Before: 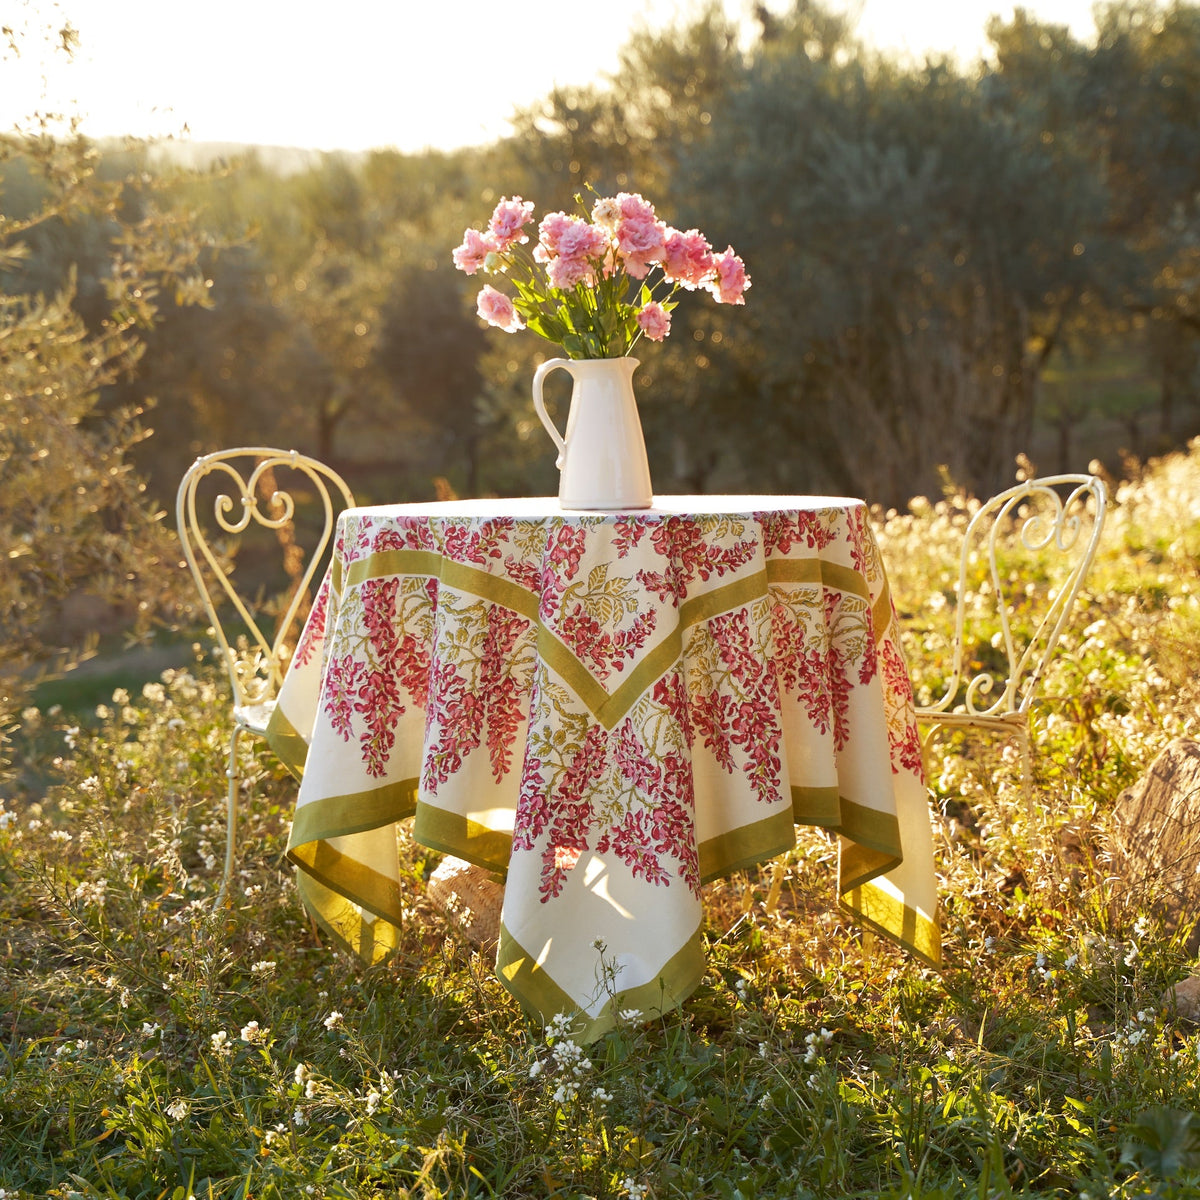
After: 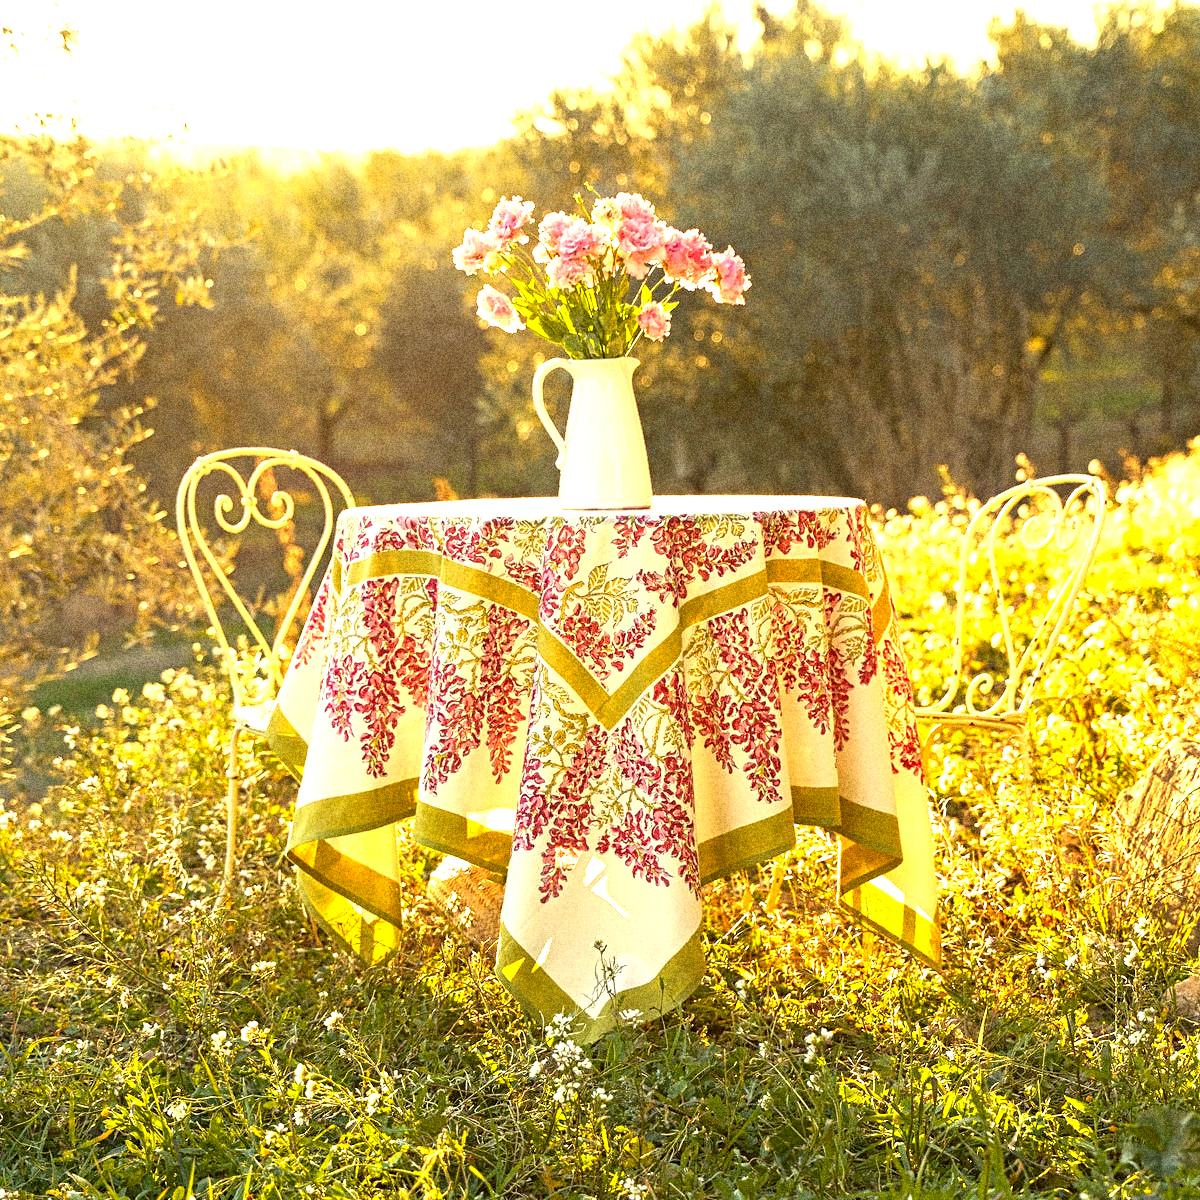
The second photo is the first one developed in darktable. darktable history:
grain: coarseness 14.49 ISO, strength 48.04%, mid-tones bias 35%
contrast equalizer: y [[0.5, 0.5, 0.5, 0.539, 0.64, 0.611], [0.5 ×6], [0.5 ×6], [0 ×6], [0 ×6]]
exposure: black level correction 0, exposure 1.2 EV, compensate highlight preservation false
color correction: highlights a* 2.72, highlights b* 22.8
